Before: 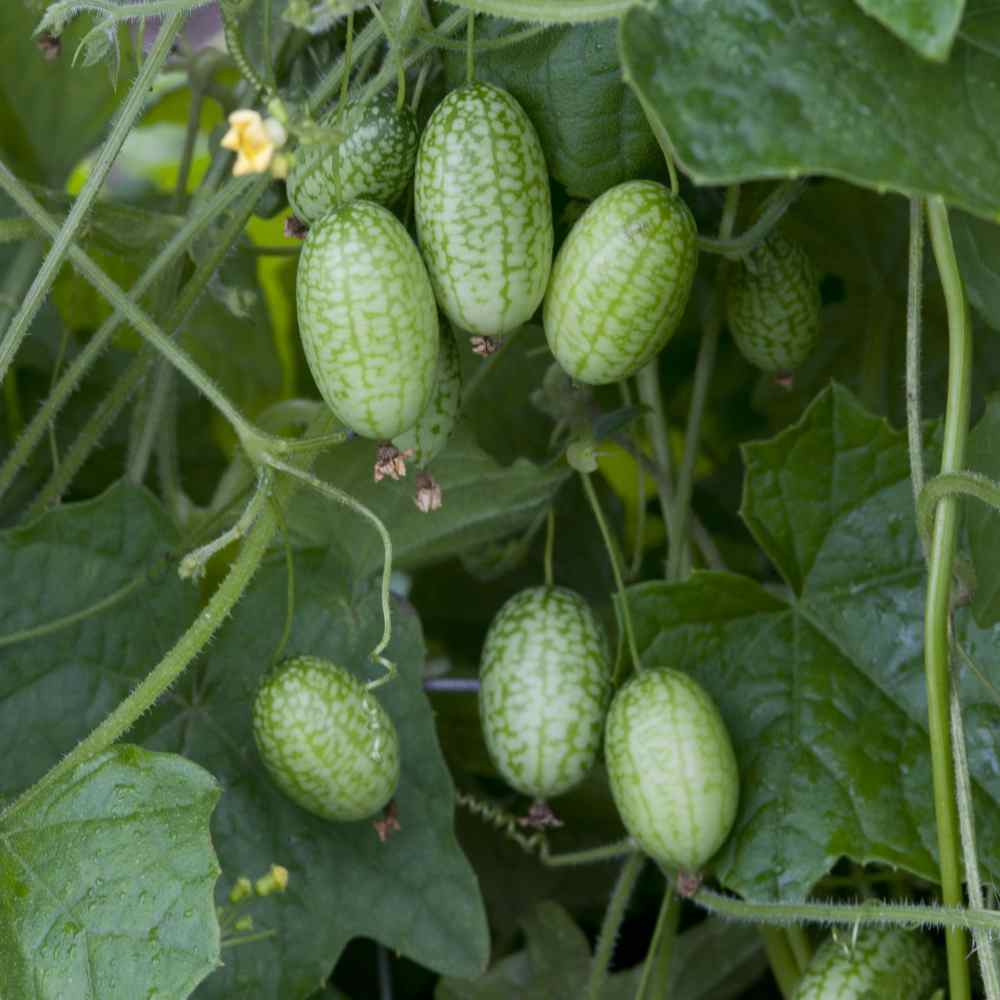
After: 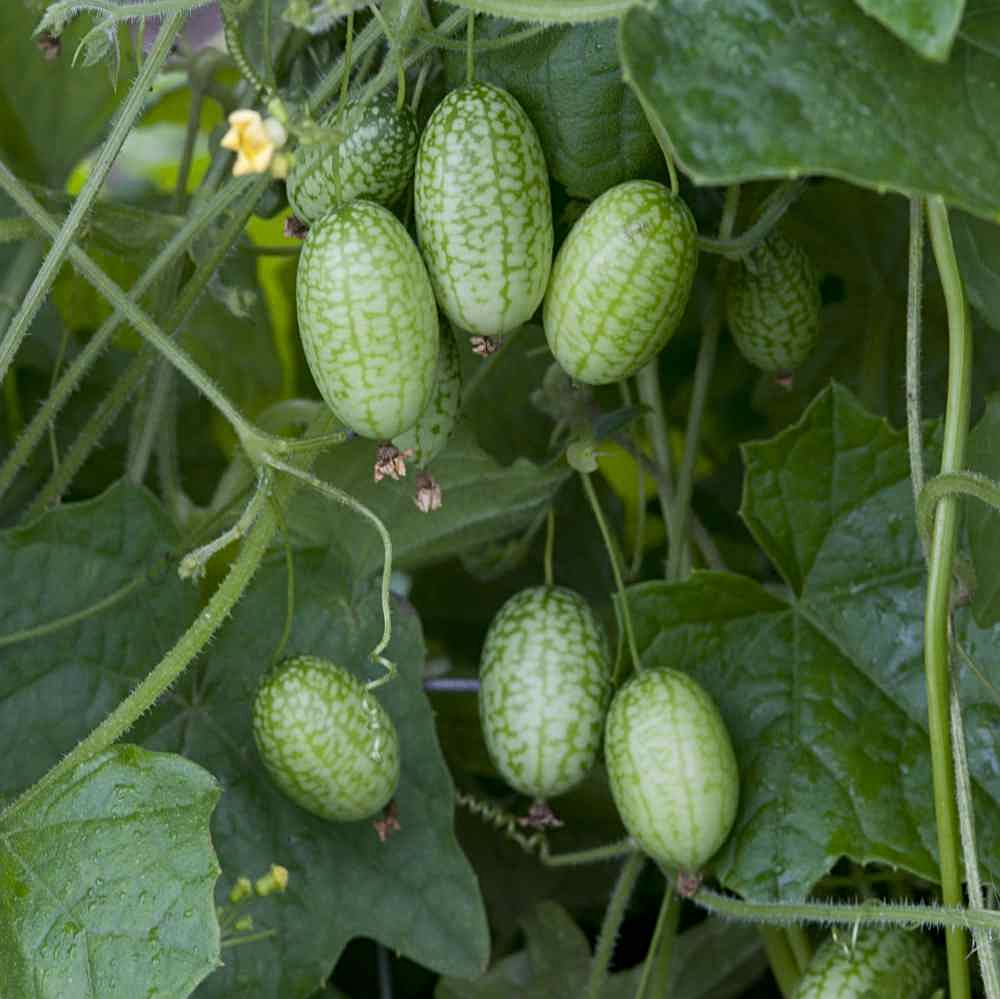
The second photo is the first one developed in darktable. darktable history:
sharpen: radius 2.2, amount 0.379, threshold 0.043
crop: bottom 0.068%
